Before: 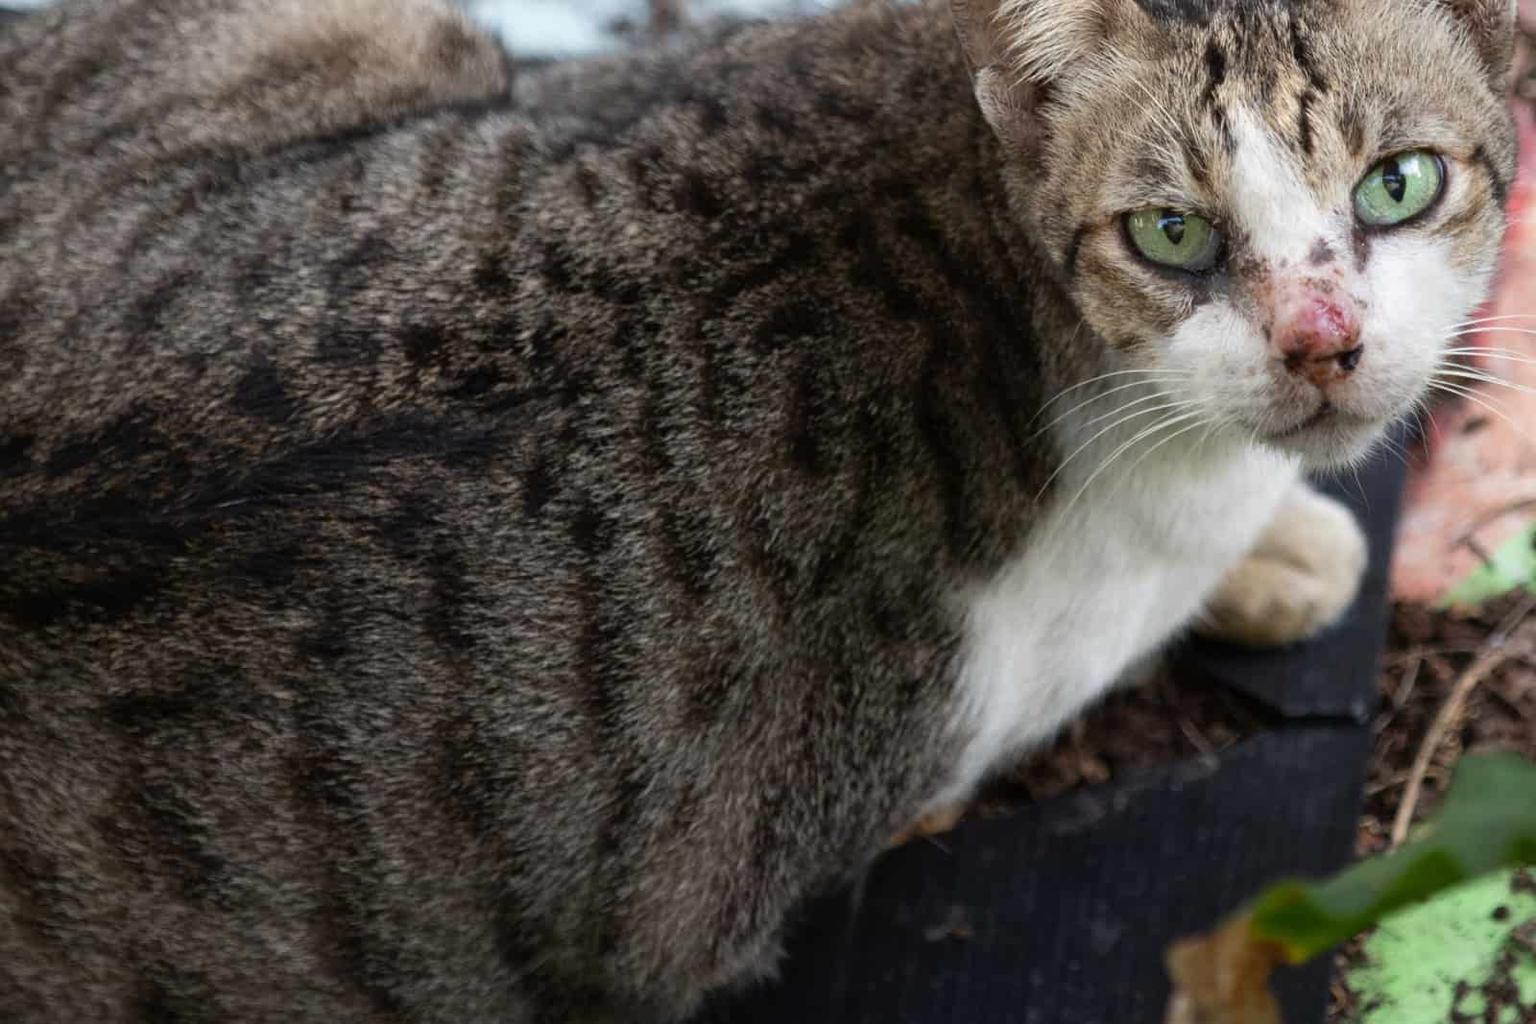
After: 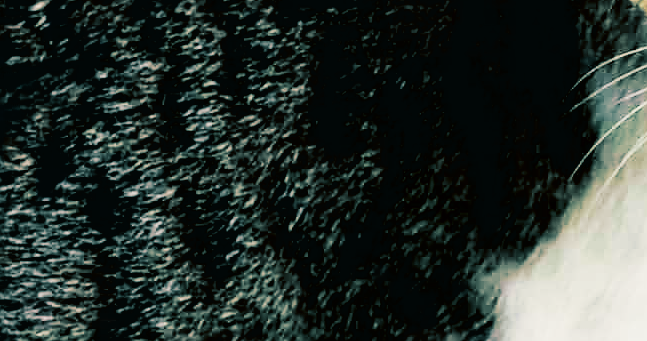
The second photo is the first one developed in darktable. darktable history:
crop: left 31.751%, top 32.172%, right 27.8%, bottom 35.83%
exposure: exposure 0.559 EV, compensate highlight preservation false
contrast brightness saturation: saturation 0.1
tone curve: curves: ch0 [(0, 0.013) (0.054, 0.018) (0.205, 0.197) (0.289, 0.309) (0.382, 0.437) (0.475, 0.552) (0.666, 0.743) (0.791, 0.85) (1, 0.998)]; ch1 [(0, 0) (0.394, 0.338) (0.449, 0.404) (0.499, 0.498) (0.526, 0.528) (0.543, 0.564) (0.589, 0.633) (0.66, 0.687) (0.783, 0.804) (1, 1)]; ch2 [(0, 0) (0.304, 0.31) (0.403, 0.399) (0.441, 0.421) (0.474, 0.466) (0.498, 0.496) (0.524, 0.538) (0.555, 0.584) (0.633, 0.665) (0.7, 0.711) (1, 1)], color space Lab, independent channels, preserve colors none
sigmoid: contrast 2, skew -0.2, preserve hue 0%, red attenuation 0.1, red rotation 0.035, green attenuation 0.1, green rotation -0.017, blue attenuation 0.15, blue rotation -0.052, base primaries Rec2020
sharpen: on, module defaults
split-toning: shadows › hue 186.43°, highlights › hue 49.29°, compress 30.29%
